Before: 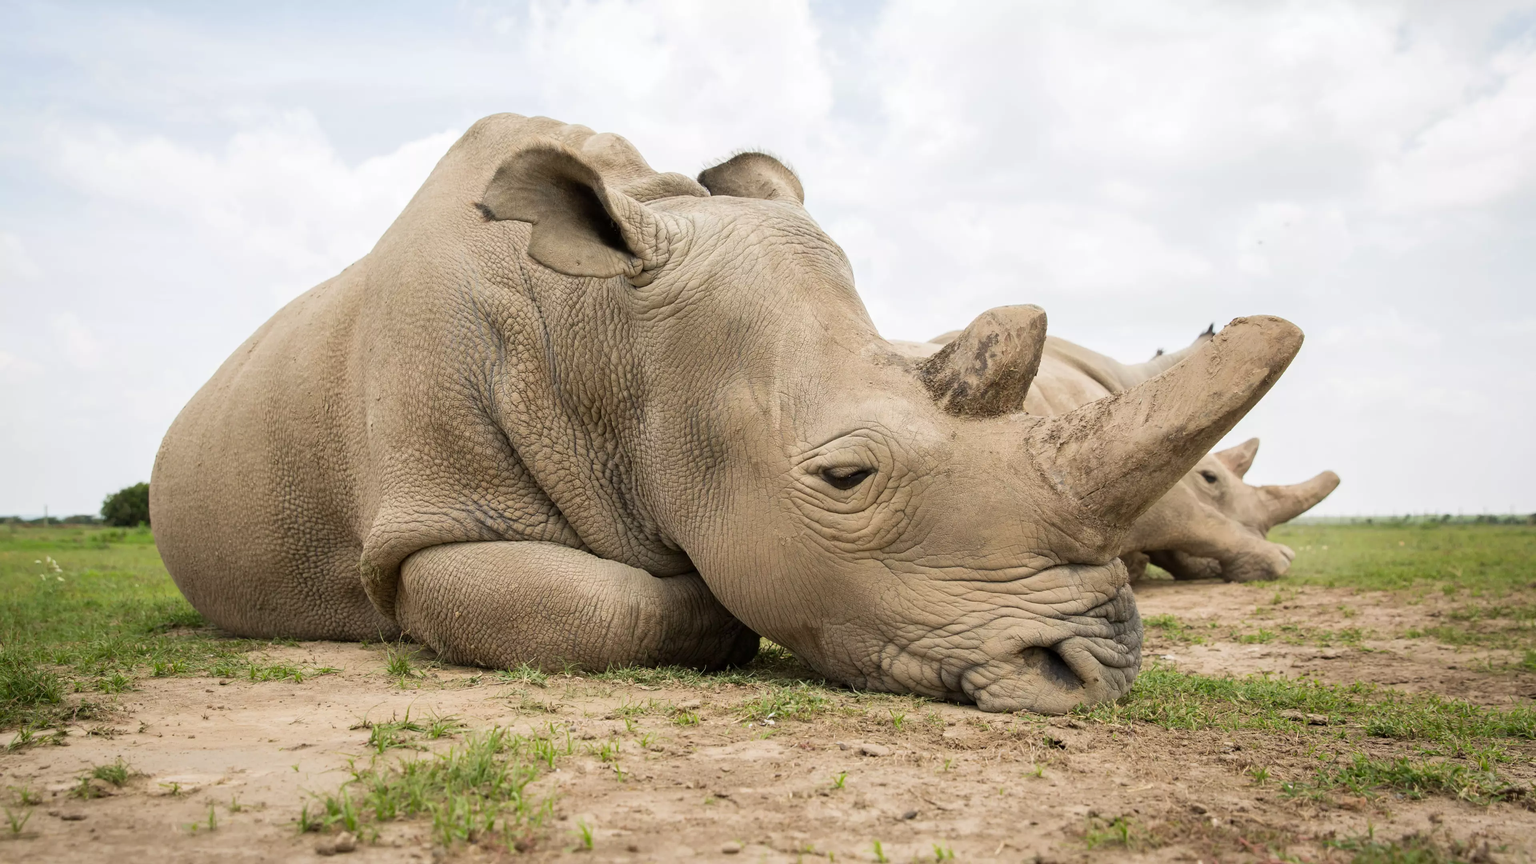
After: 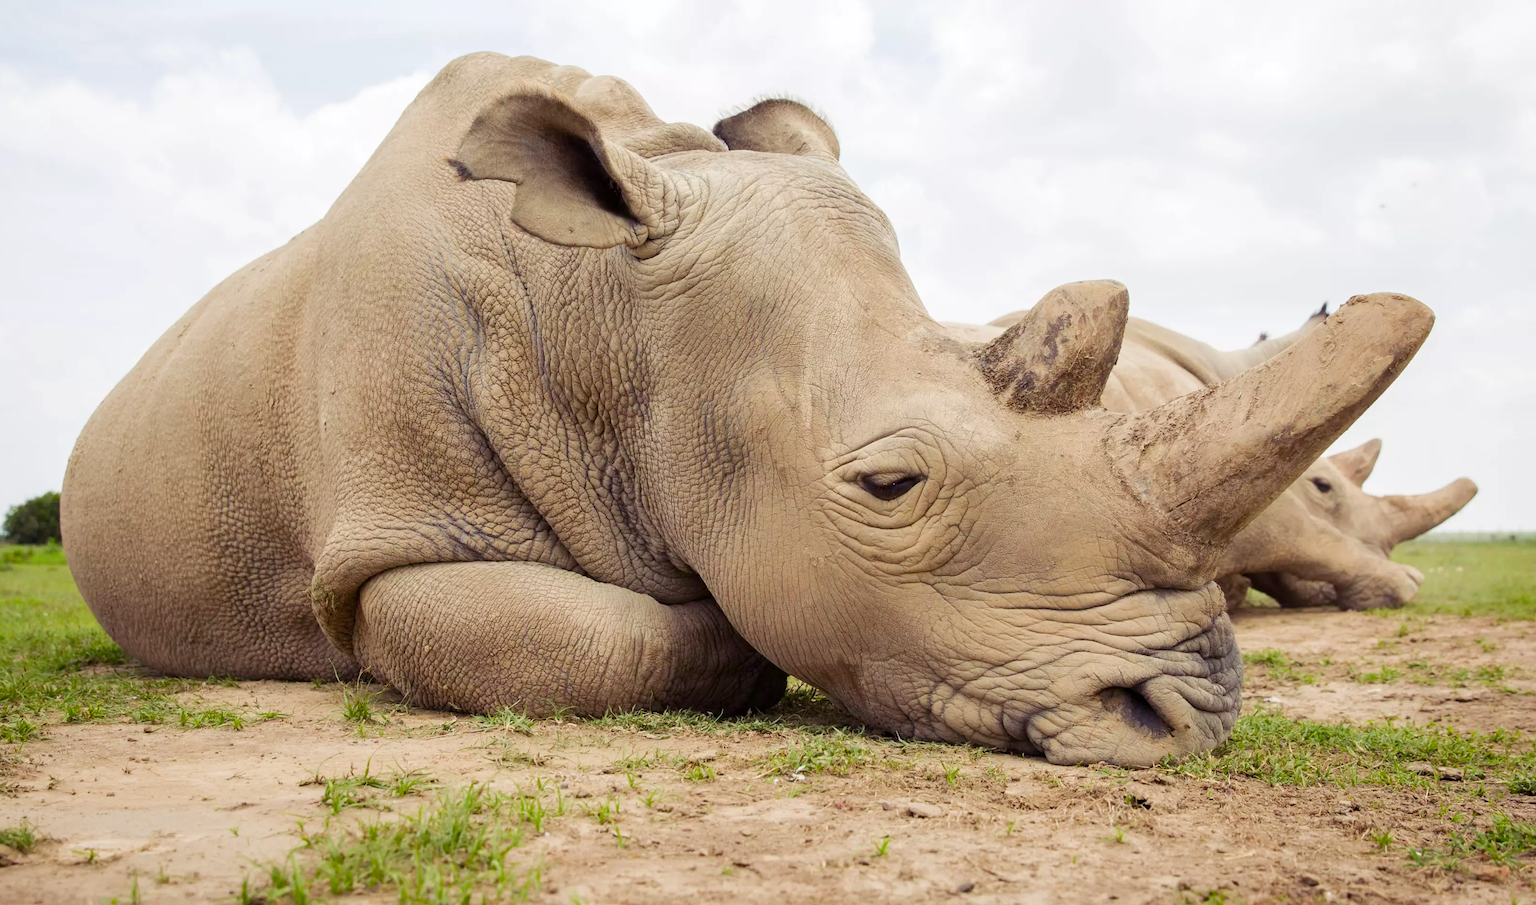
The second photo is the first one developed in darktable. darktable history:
color balance rgb: shadows lift › luminance -21.638%, shadows lift › chroma 8.672%, shadows lift › hue 284.17°, perceptual saturation grading › global saturation 20%, perceptual saturation grading › highlights -25.881%, perceptual saturation grading › shadows 25.794%, perceptual brilliance grading › mid-tones 10.886%, perceptual brilliance grading › shadows 14.187%, global vibrance 11.272%
crop: left 6.444%, top 8.074%, right 9.542%, bottom 3.843%
